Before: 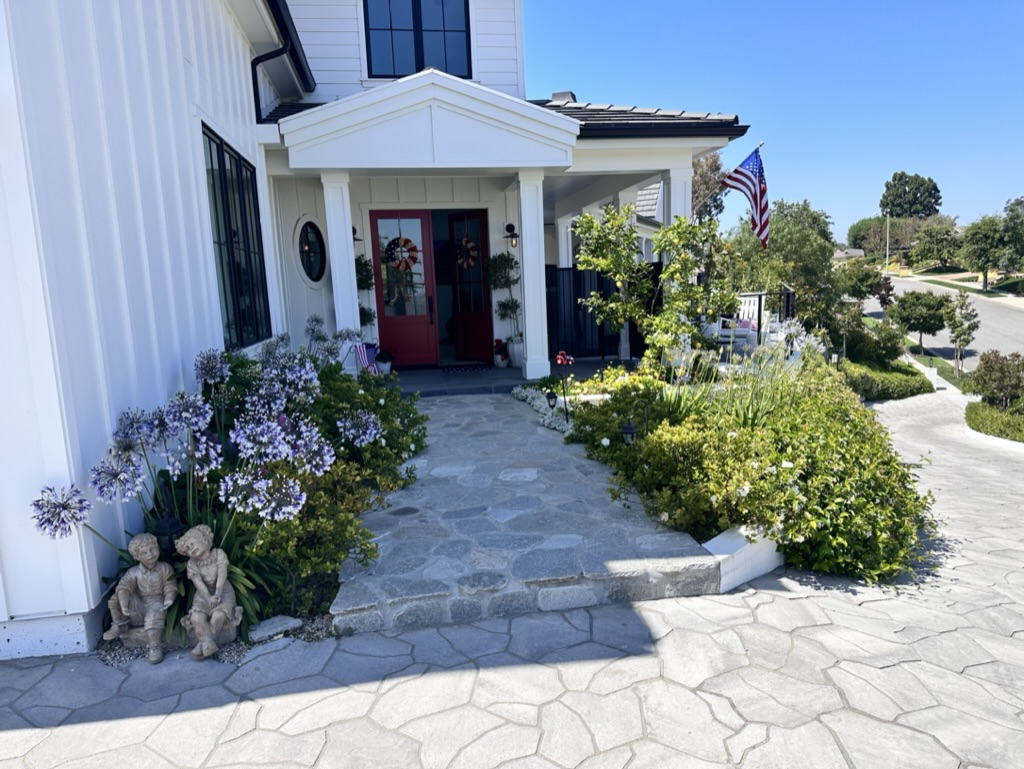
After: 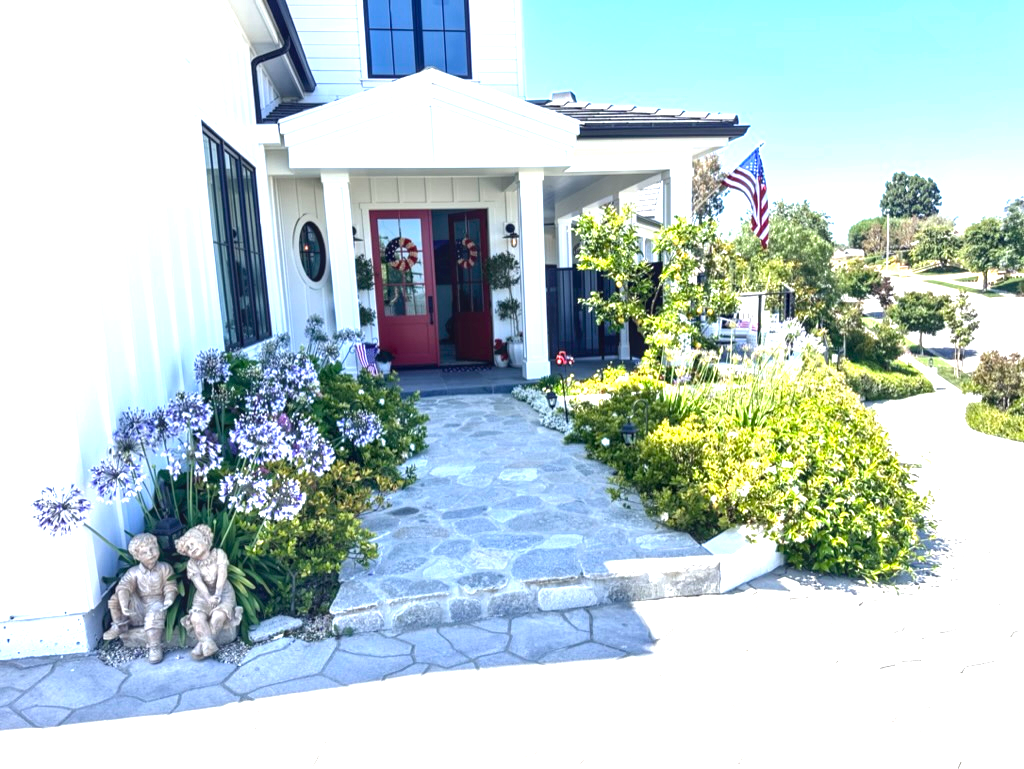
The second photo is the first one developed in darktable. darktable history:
local contrast: on, module defaults
exposure: black level correction 0, exposure 1.515 EV, compensate exposure bias true, compensate highlight preservation false
